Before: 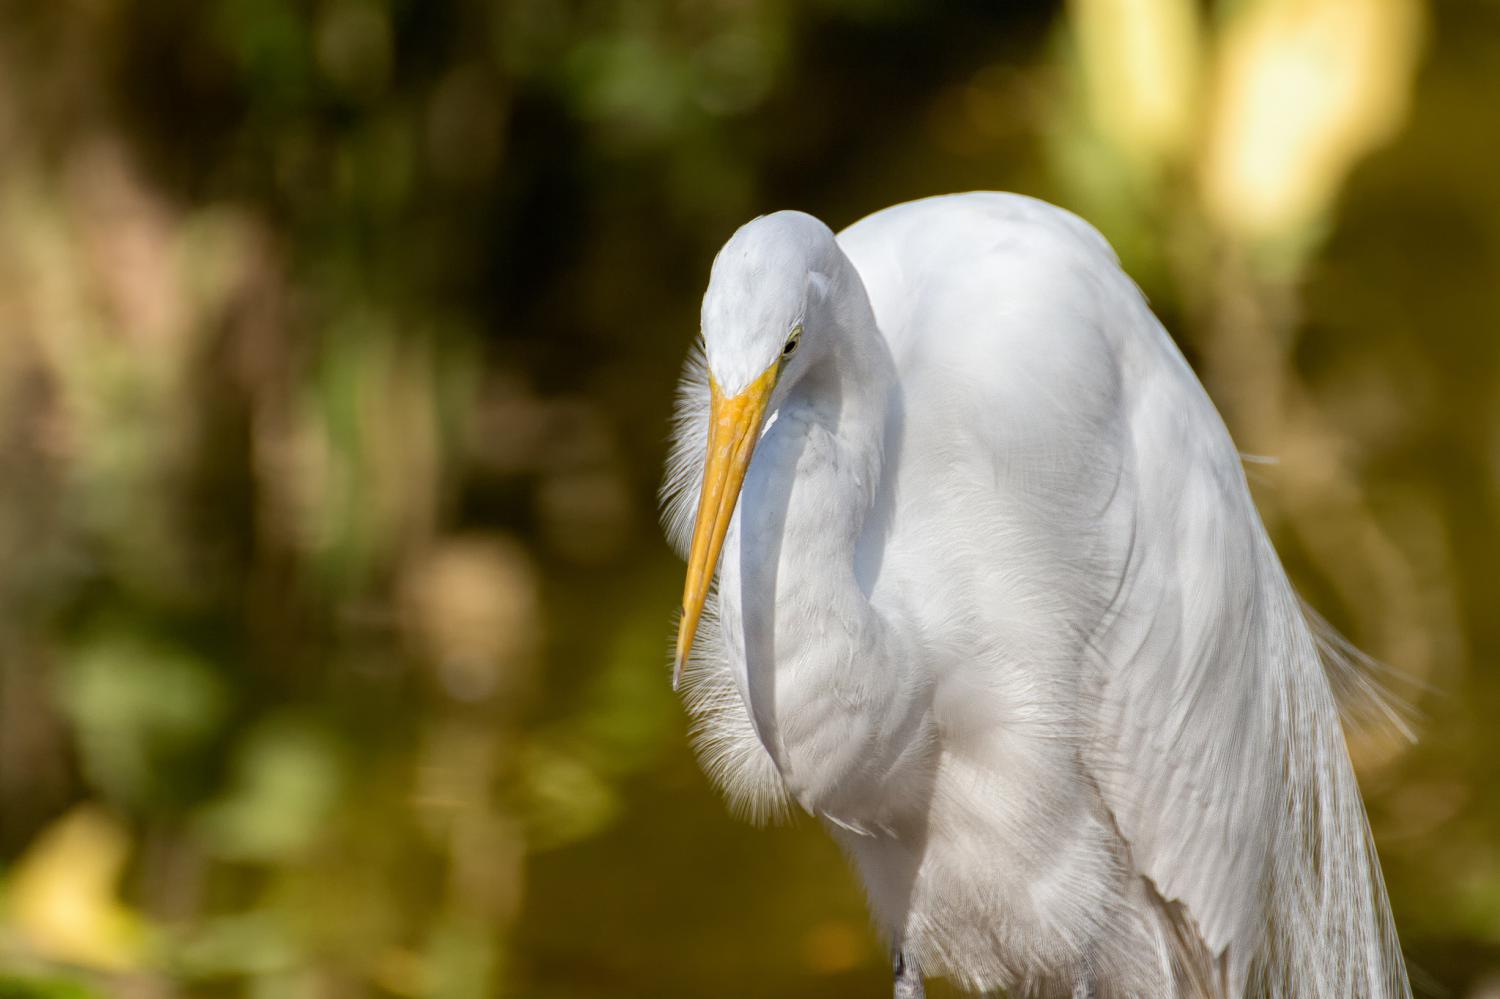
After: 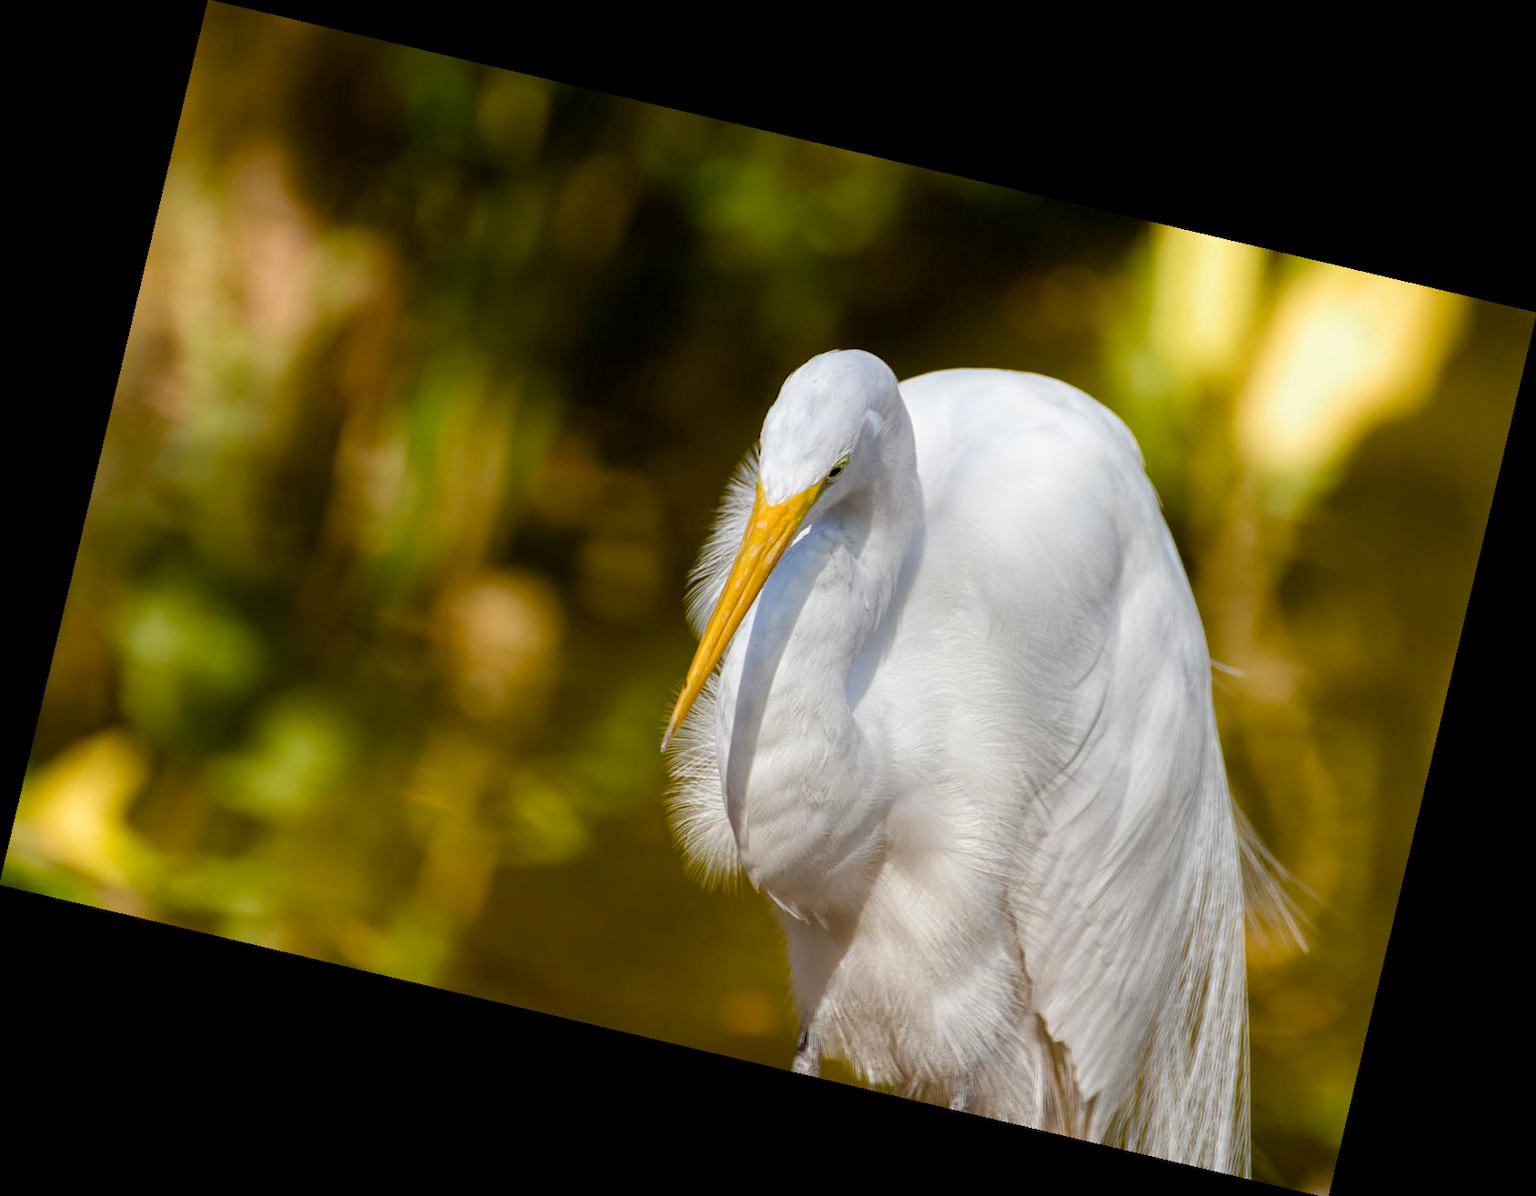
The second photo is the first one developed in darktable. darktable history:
color balance rgb: perceptual saturation grading › global saturation 35%, perceptual saturation grading › highlights -25%, perceptual saturation grading › shadows 50%
rotate and perspective: rotation 13.27°, automatic cropping off
